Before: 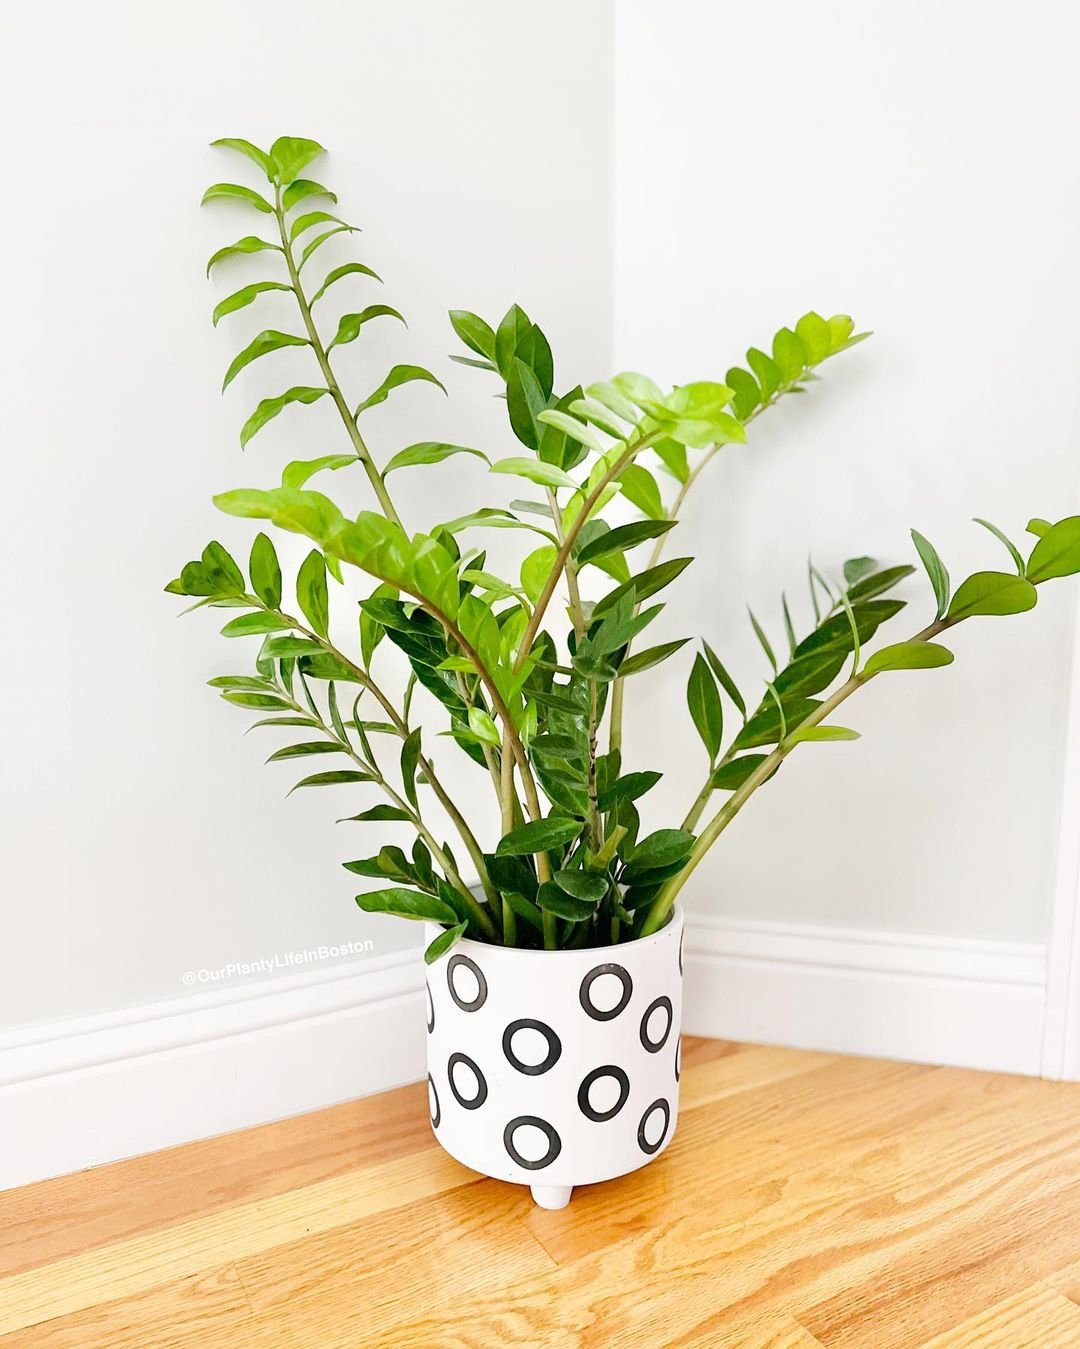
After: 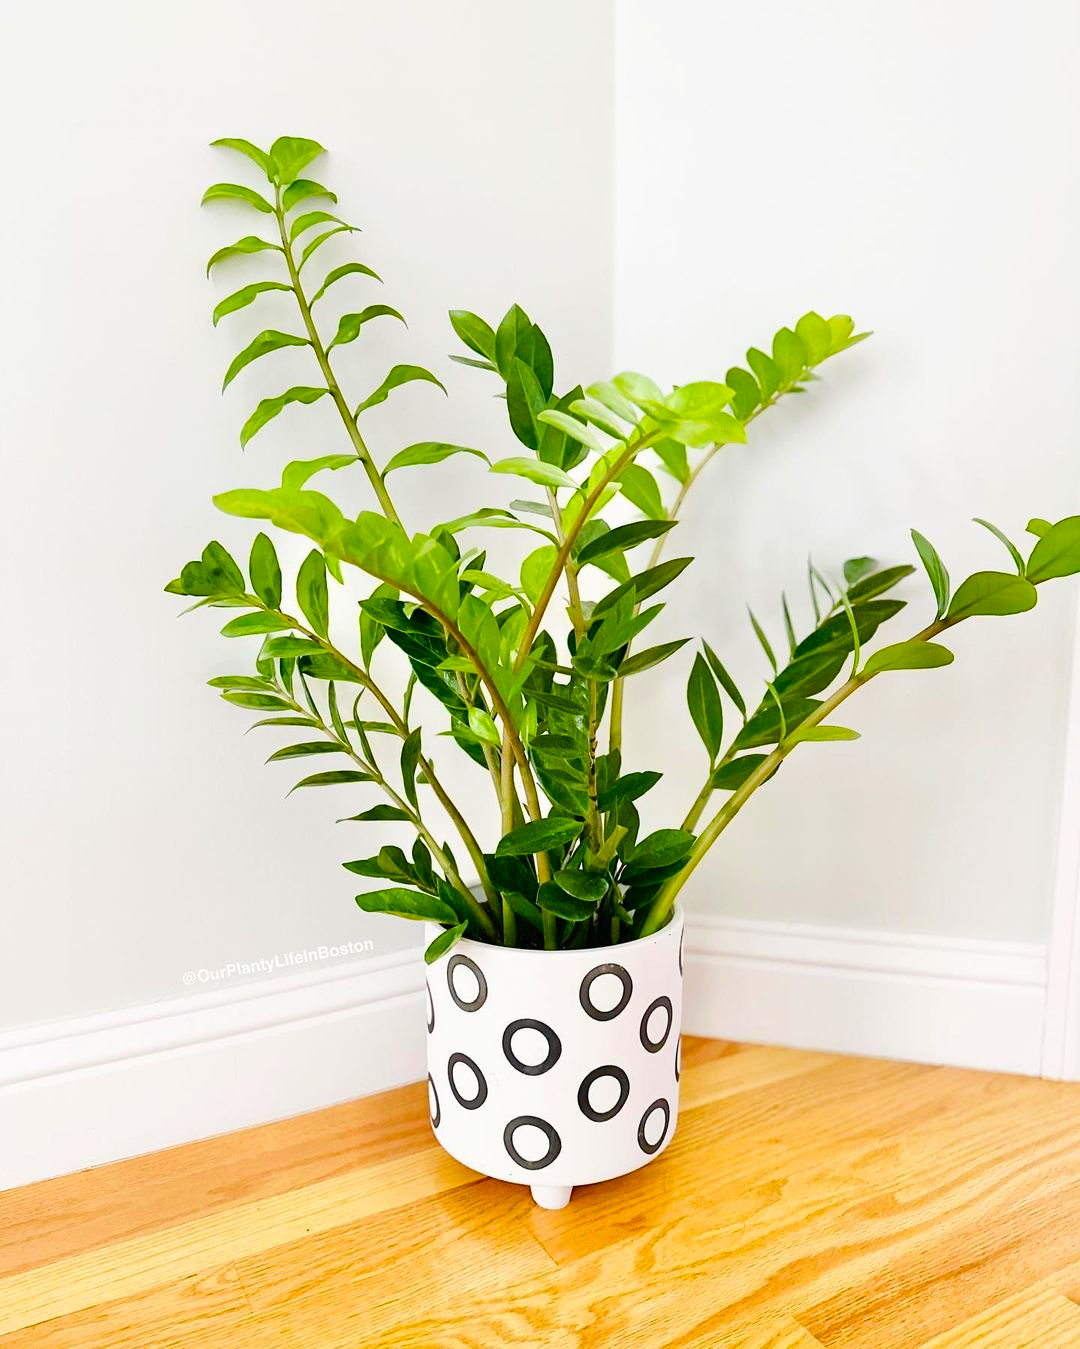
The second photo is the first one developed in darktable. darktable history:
color balance rgb: linear chroma grading › global chroma 6.62%, perceptual saturation grading › global saturation 34.963%, perceptual saturation grading › highlights -29.818%, perceptual saturation grading › shadows 36.041%, global vibrance 29.81%
